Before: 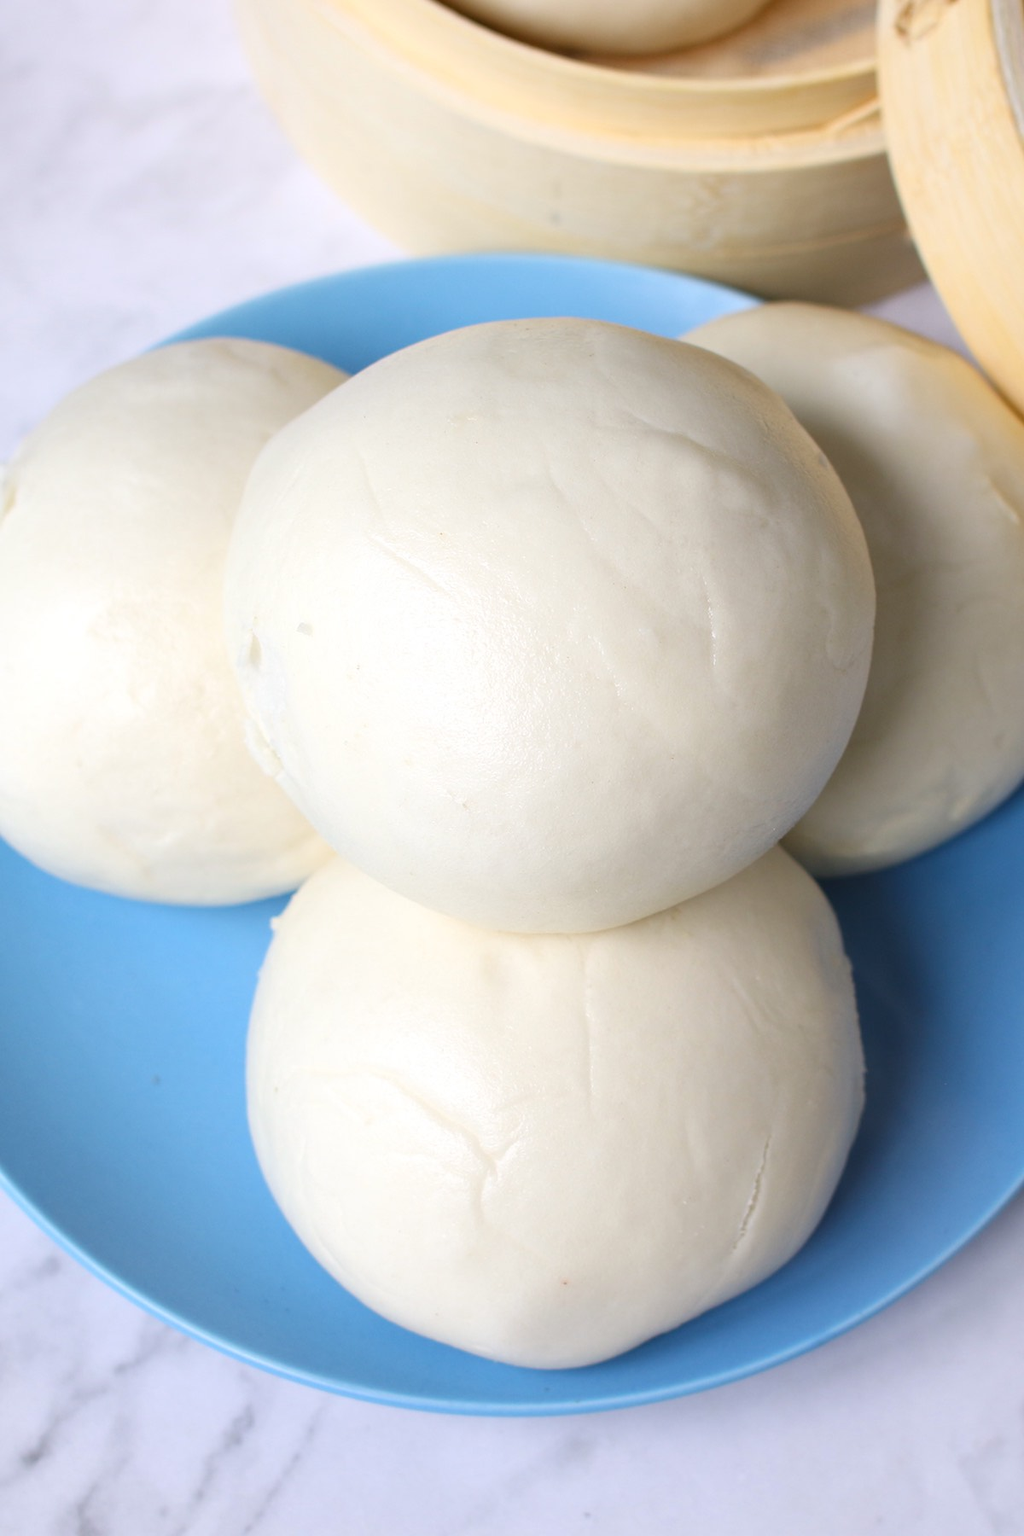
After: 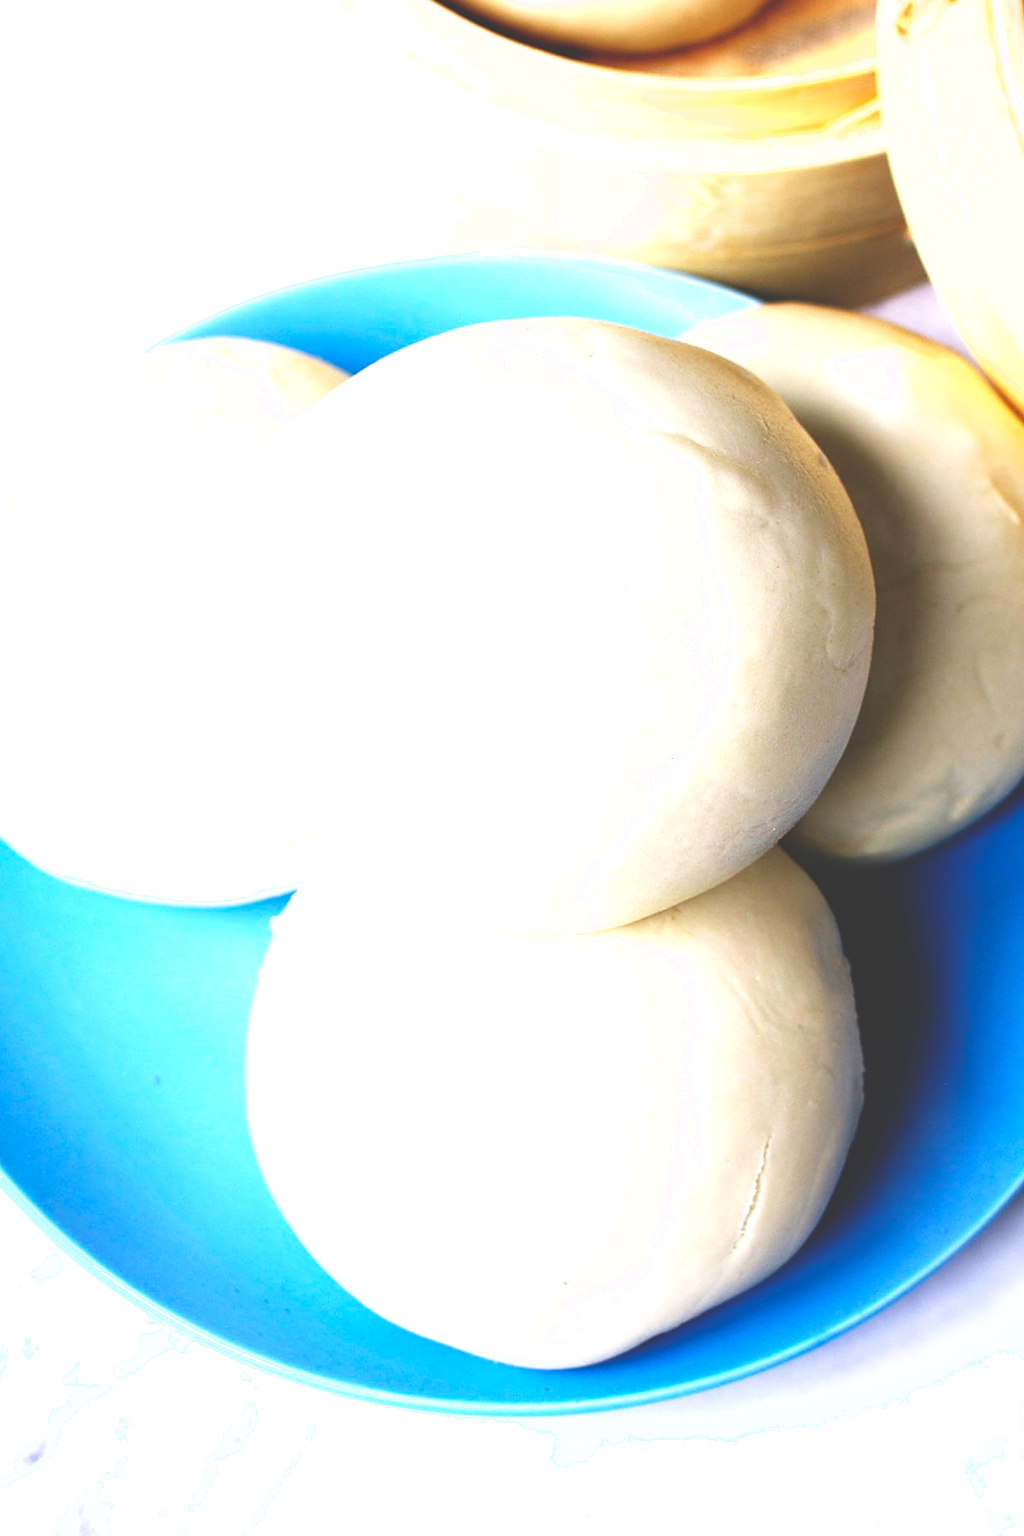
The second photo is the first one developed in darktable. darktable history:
base curve: curves: ch0 [(0, 0.036) (0.083, 0.04) (0.804, 1)], preserve colors none
sharpen: on, module defaults
tone equalizer: -8 EV -0.745 EV, -7 EV -0.668 EV, -6 EV -0.608 EV, -5 EV -0.367 EV, -3 EV 0.385 EV, -2 EV 0.6 EV, -1 EV 0.687 EV, +0 EV 0.776 EV
